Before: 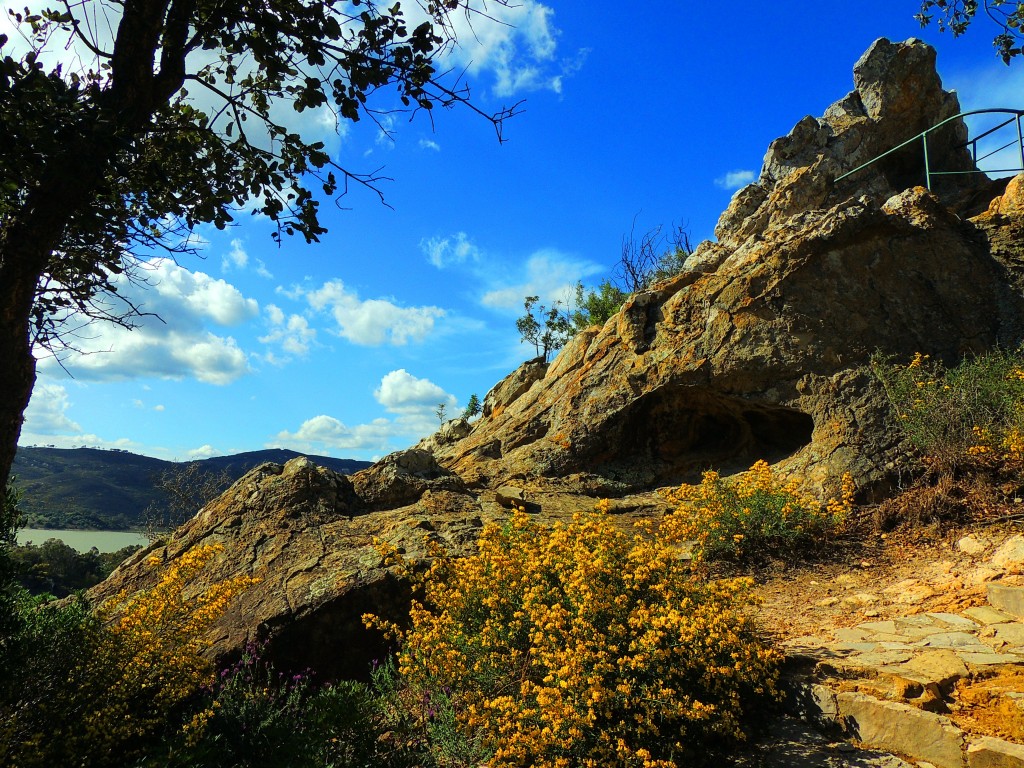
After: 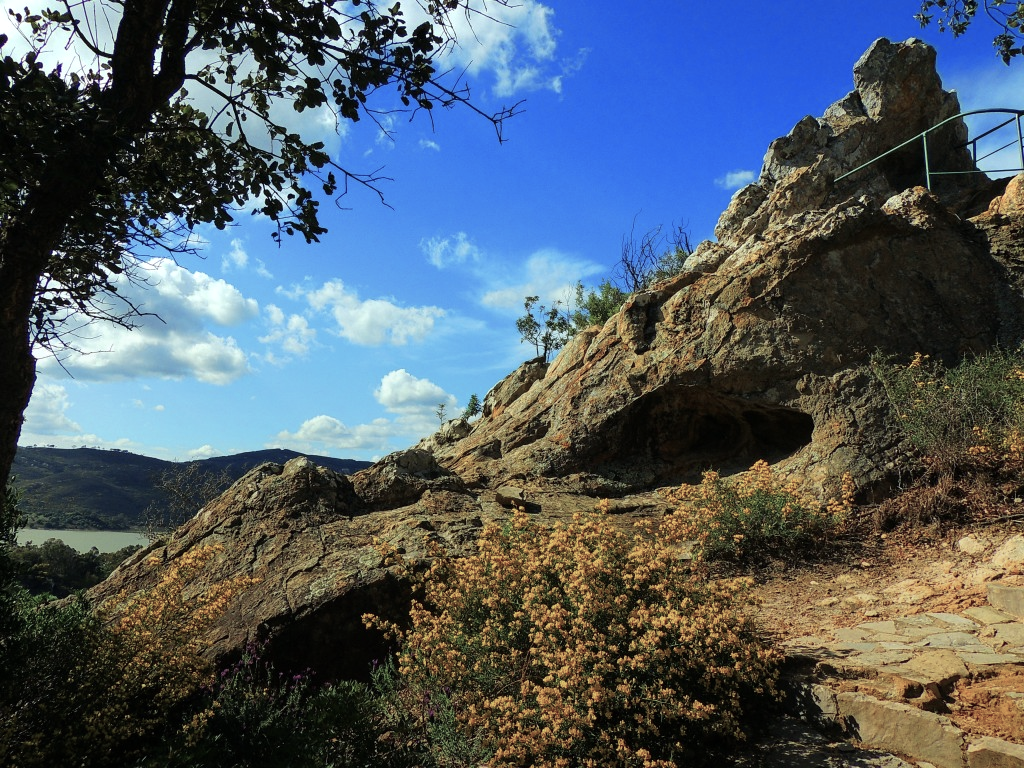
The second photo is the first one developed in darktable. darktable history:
color balance: input saturation 100.43%, contrast fulcrum 14.22%, output saturation 70.41%
graduated density: rotation -180°, offset 24.95
vibrance: on, module defaults
exposure: exposure 0.078 EV, compensate highlight preservation false
white balance: red 0.986, blue 1.01
